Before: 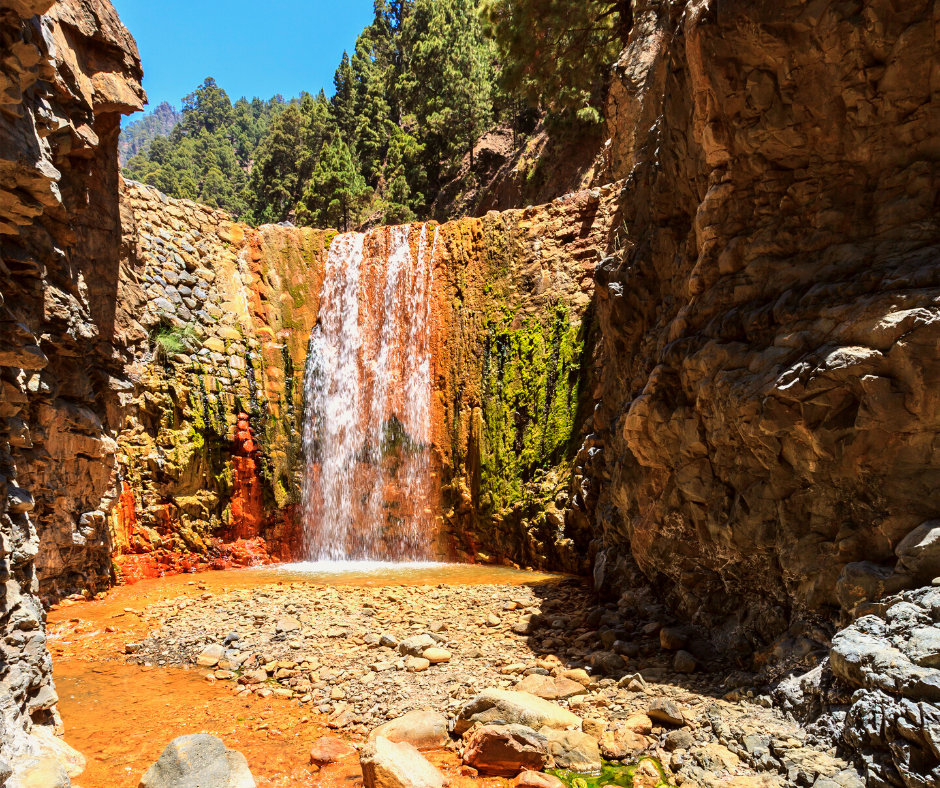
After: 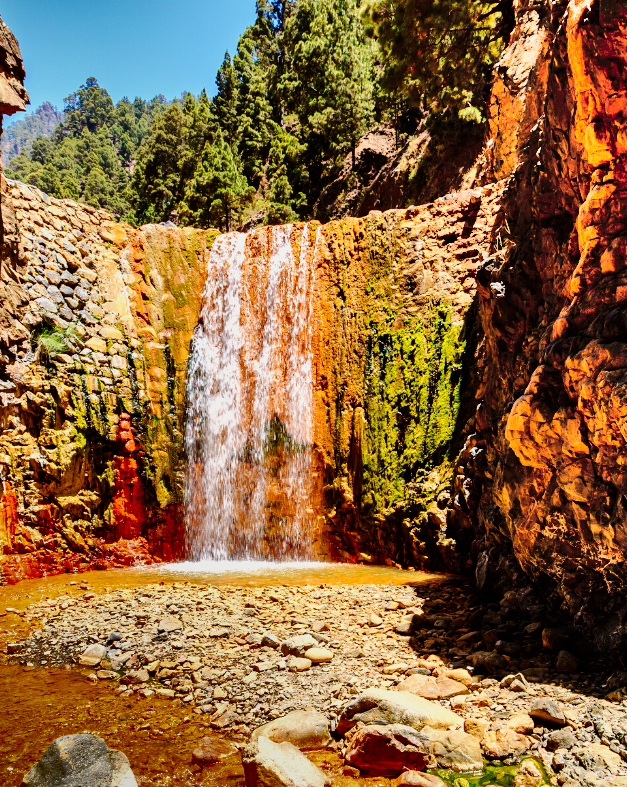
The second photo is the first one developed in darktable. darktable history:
exposure: compensate highlight preservation false
crop and rotate: left 12.671%, right 20.57%
shadows and highlights: radius 123.9, shadows 98.15, white point adjustment -2.96, highlights -99.64, soften with gaussian
tone curve: curves: ch0 [(0, 0) (0.003, 0) (0.011, 0.001) (0.025, 0.003) (0.044, 0.005) (0.069, 0.012) (0.1, 0.023) (0.136, 0.039) (0.177, 0.088) (0.224, 0.15) (0.277, 0.24) (0.335, 0.337) (0.399, 0.437) (0.468, 0.535) (0.543, 0.629) (0.623, 0.71) (0.709, 0.782) (0.801, 0.856) (0.898, 0.94) (1, 1)], preserve colors none
